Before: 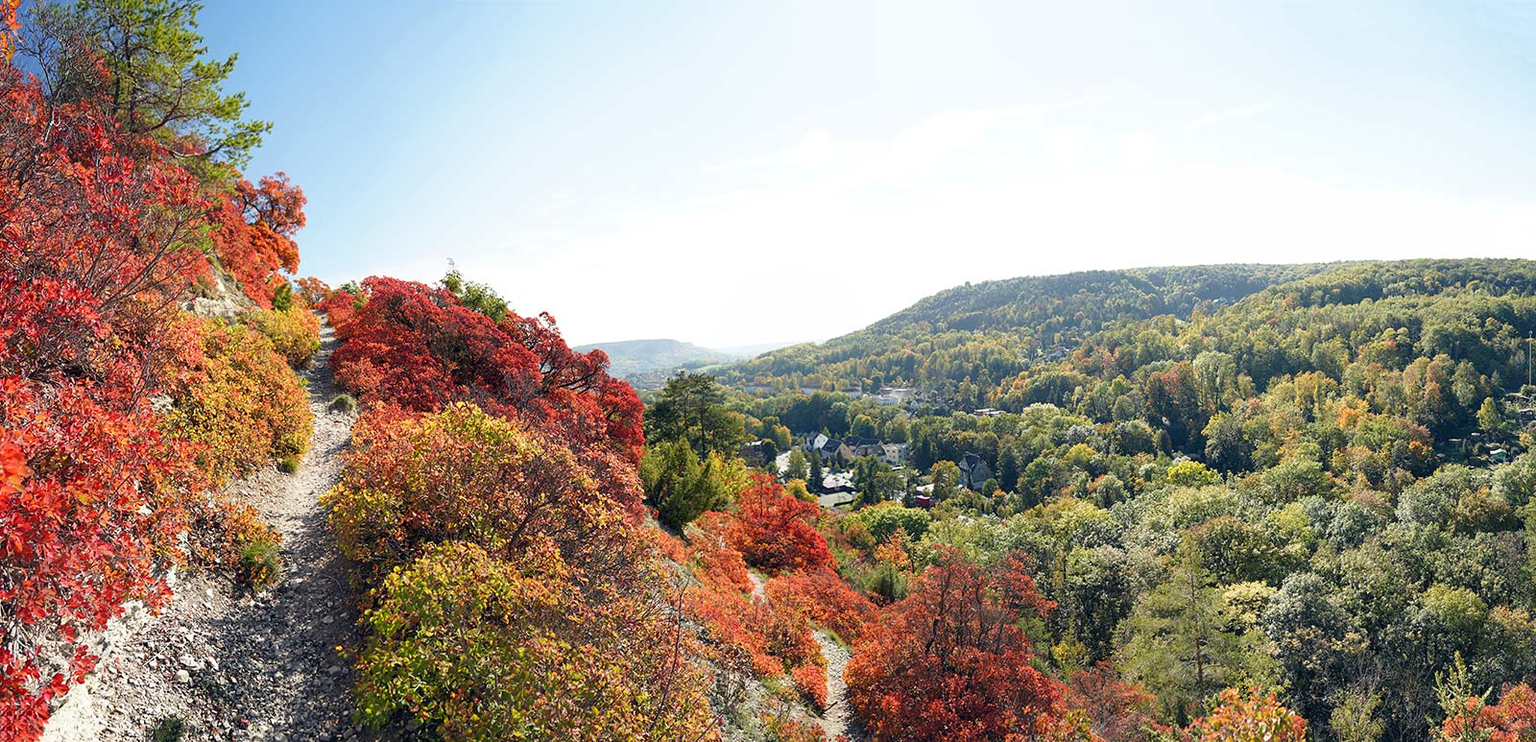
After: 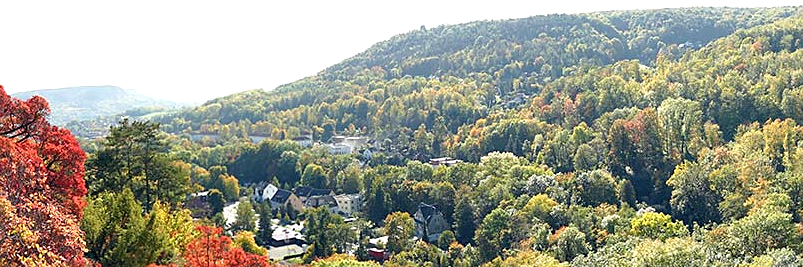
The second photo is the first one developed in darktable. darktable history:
crop: left 36.607%, top 34.735%, right 13.146%, bottom 30.611%
exposure: exposure 0.375 EV, compensate highlight preservation false
sharpen: radius 1.458, amount 0.398, threshold 1.271
